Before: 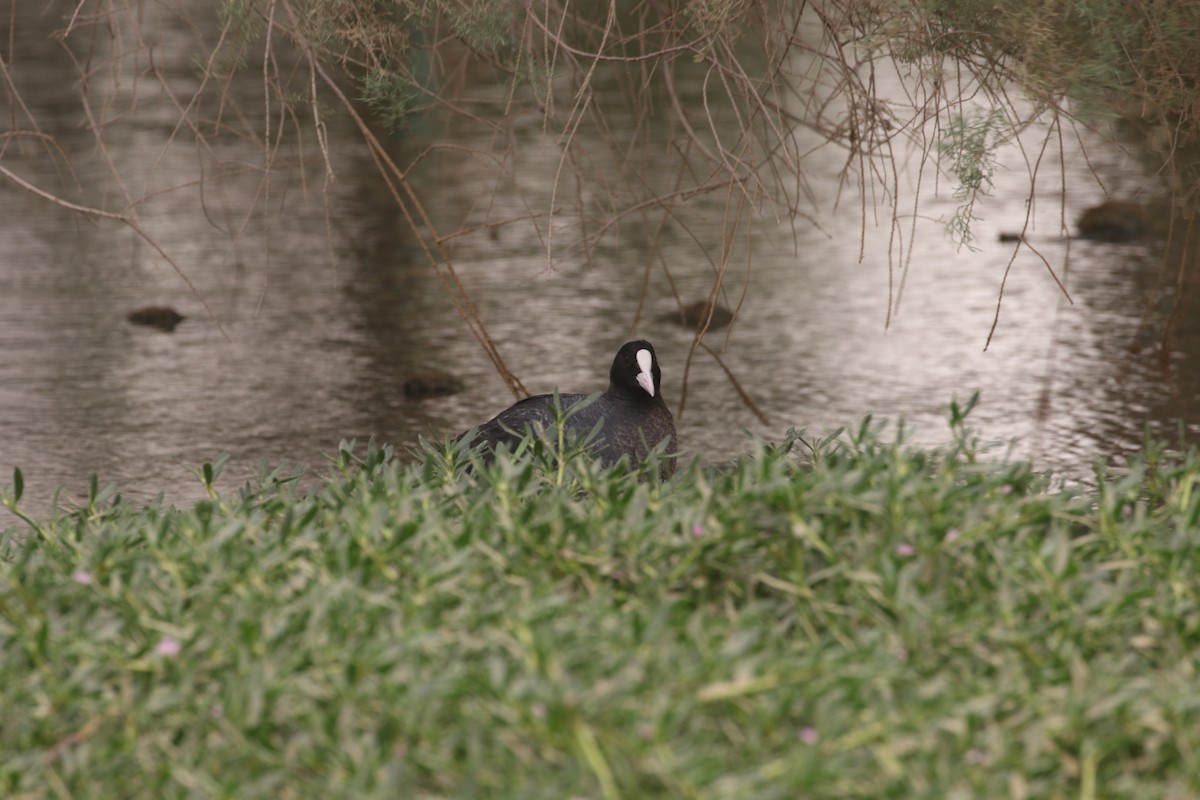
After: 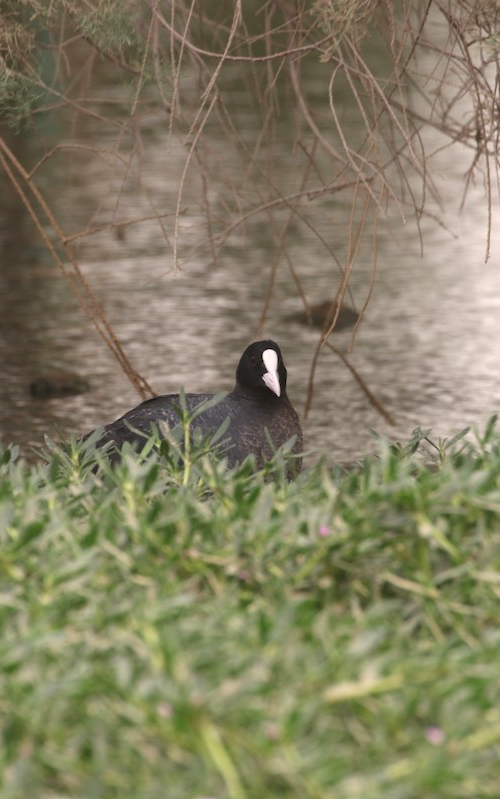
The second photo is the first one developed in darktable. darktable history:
exposure: black level correction 0, exposure 0.5 EV, compensate exposure bias true, compensate highlight preservation false
crop: left 31.229%, right 27.105%
